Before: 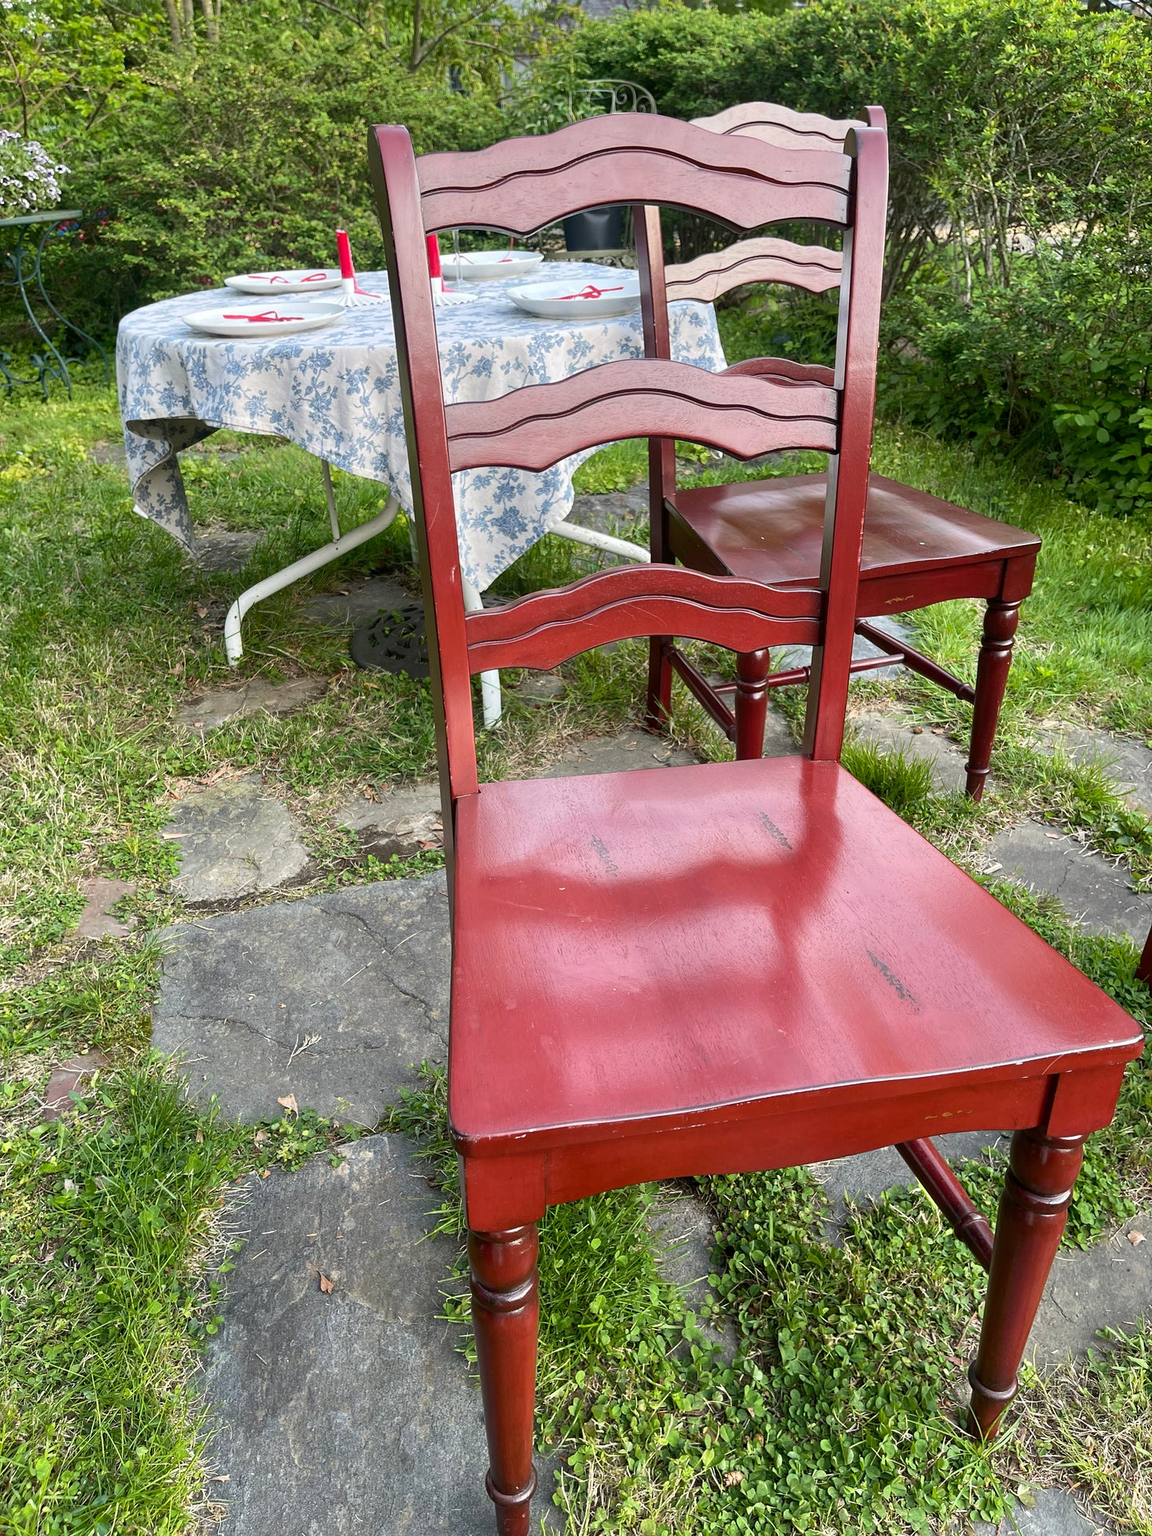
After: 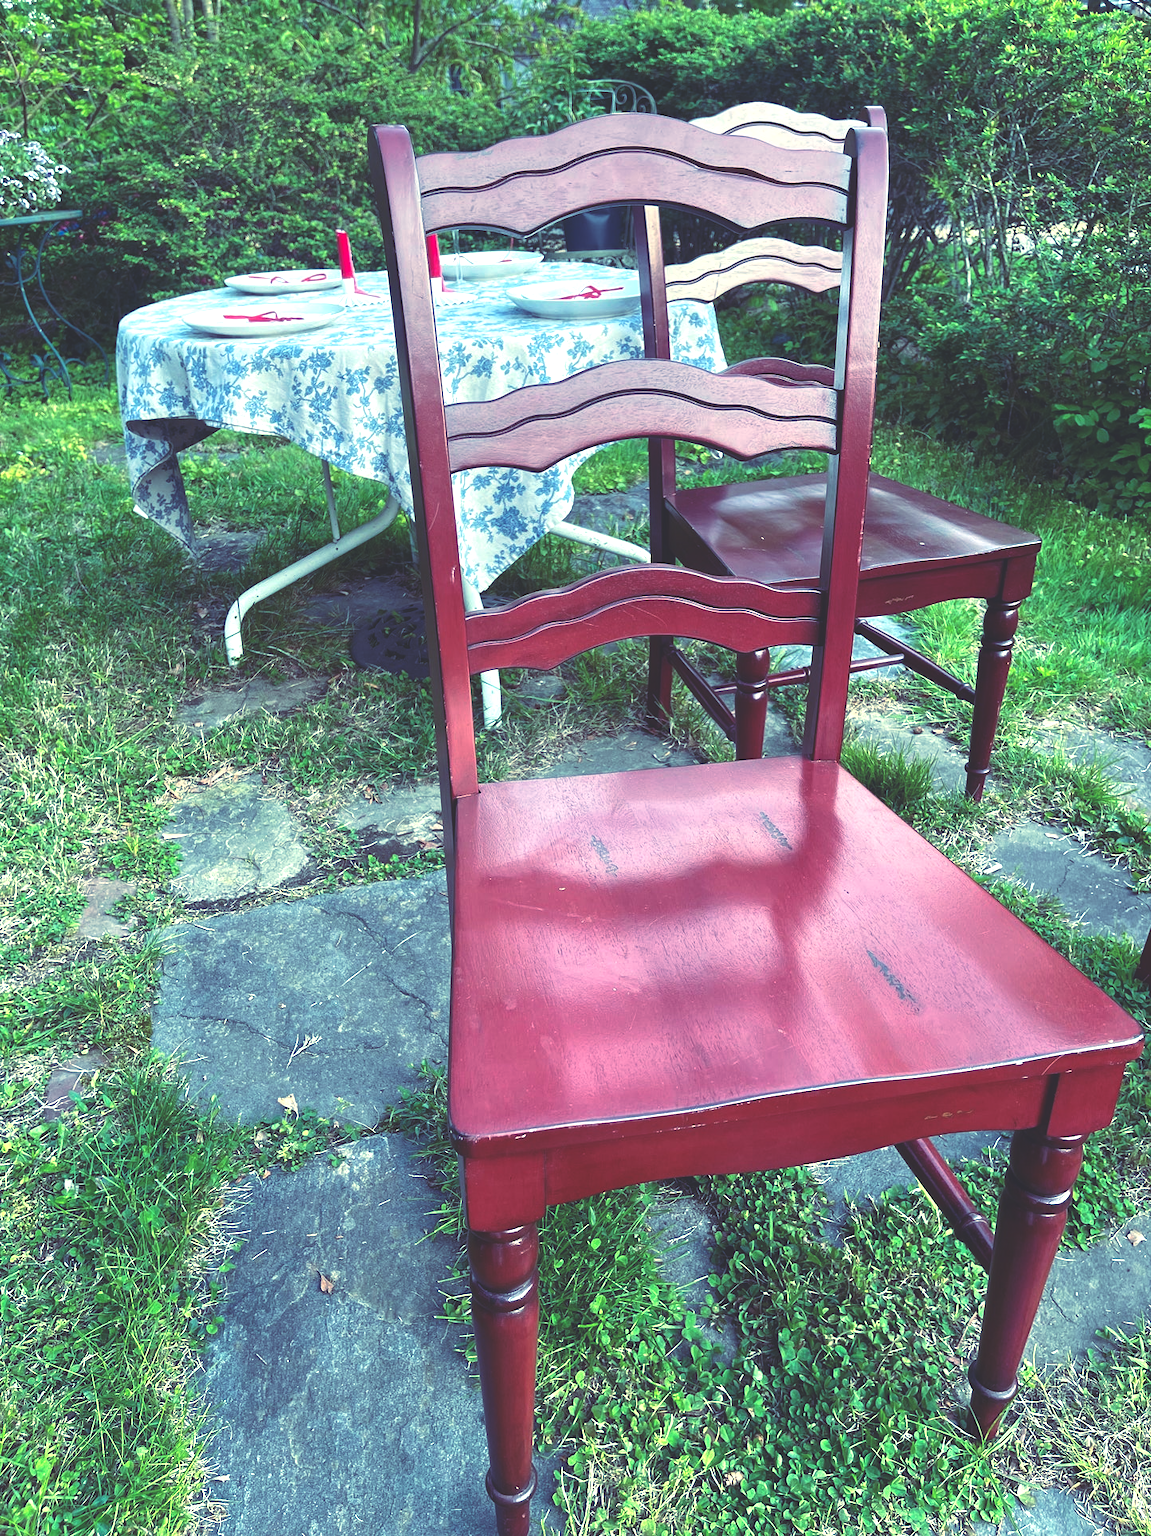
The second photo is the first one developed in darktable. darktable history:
exposure: black level correction 0.001, exposure 0.5 EV, compensate exposure bias true, compensate highlight preservation false
rgb curve: curves: ch0 [(0, 0.186) (0.314, 0.284) (0.576, 0.466) (0.805, 0.691) (0.936, 0.886)]; ch1 [(0, 0.186) (0.314, 0.284) (0.581, 0.534) (0.771, 0.746) (0.936, 0.958)]; ch2 [(0, 0.216) (0.275, 0.39) (1, 1)], mode RGB, independent channels, compensate middle gray true, preserve colors none
